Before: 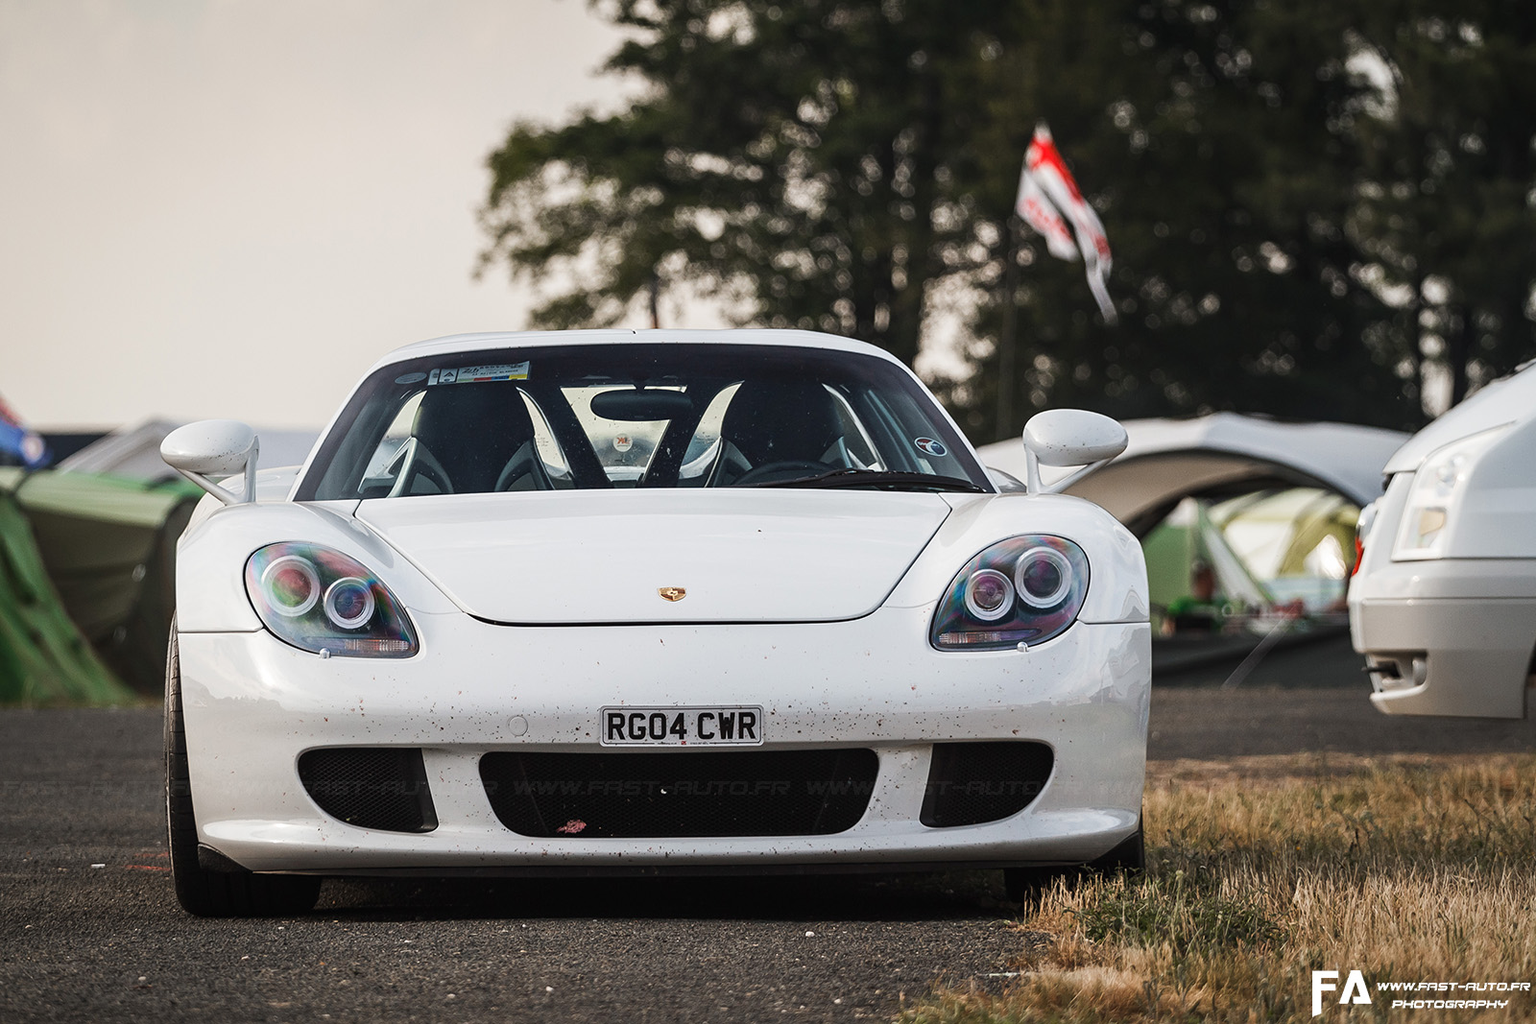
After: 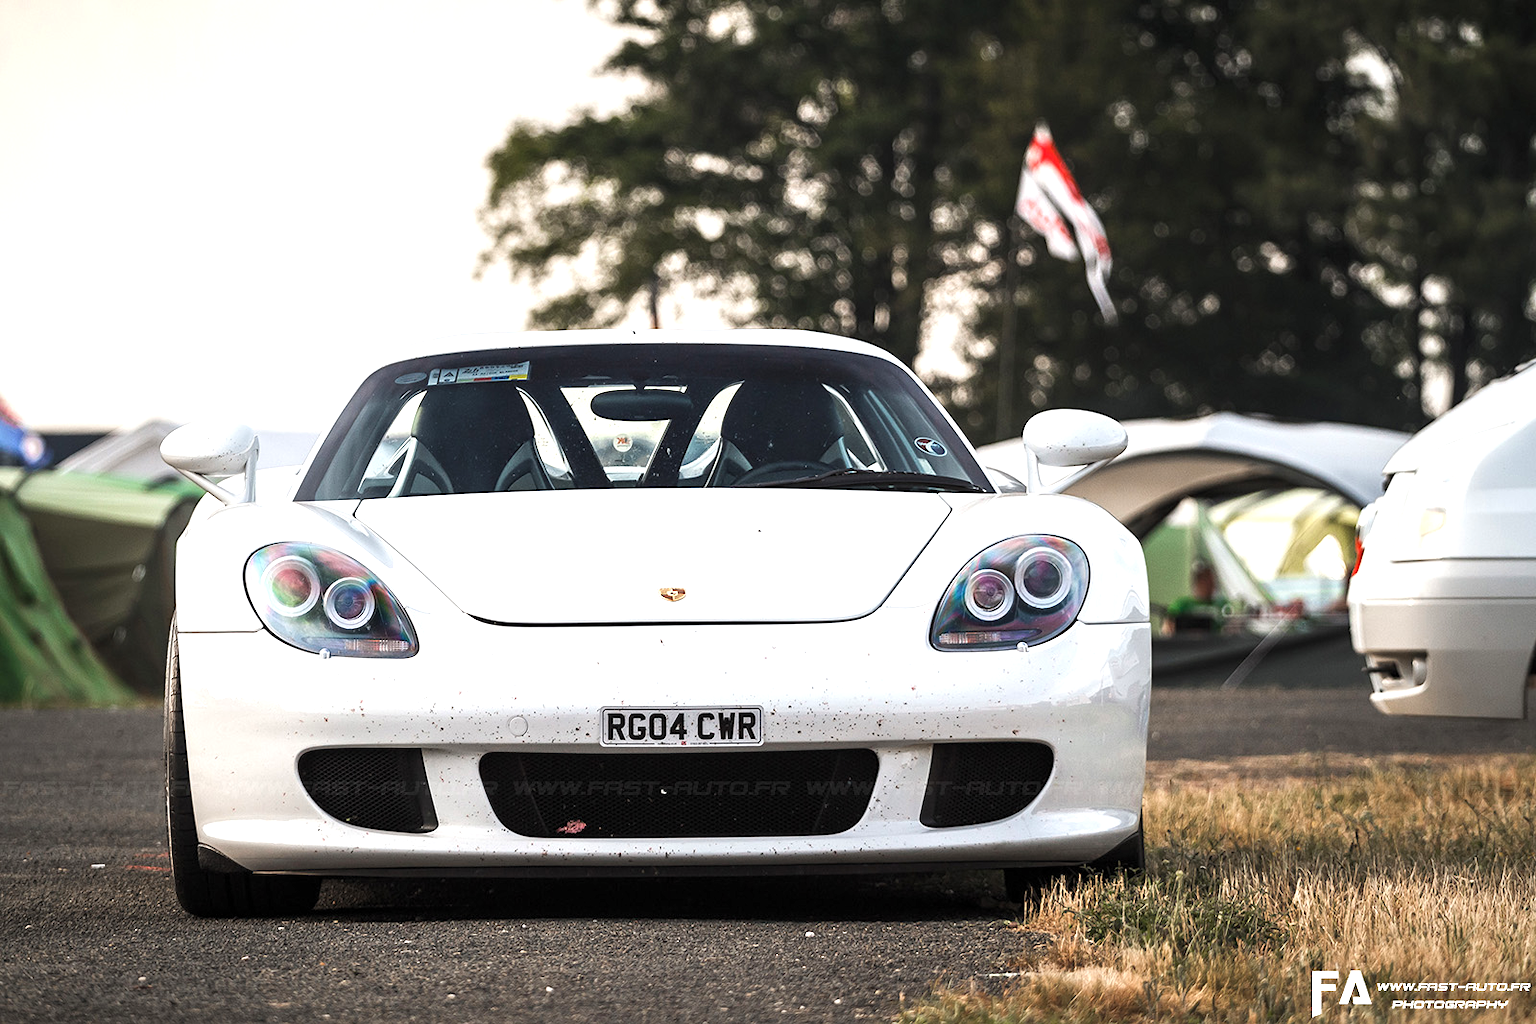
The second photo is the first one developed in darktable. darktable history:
exposure: exposure 0.776 EV, compensate highlight preservation false
levels: levels [0.026, 0.507, 0.987]
